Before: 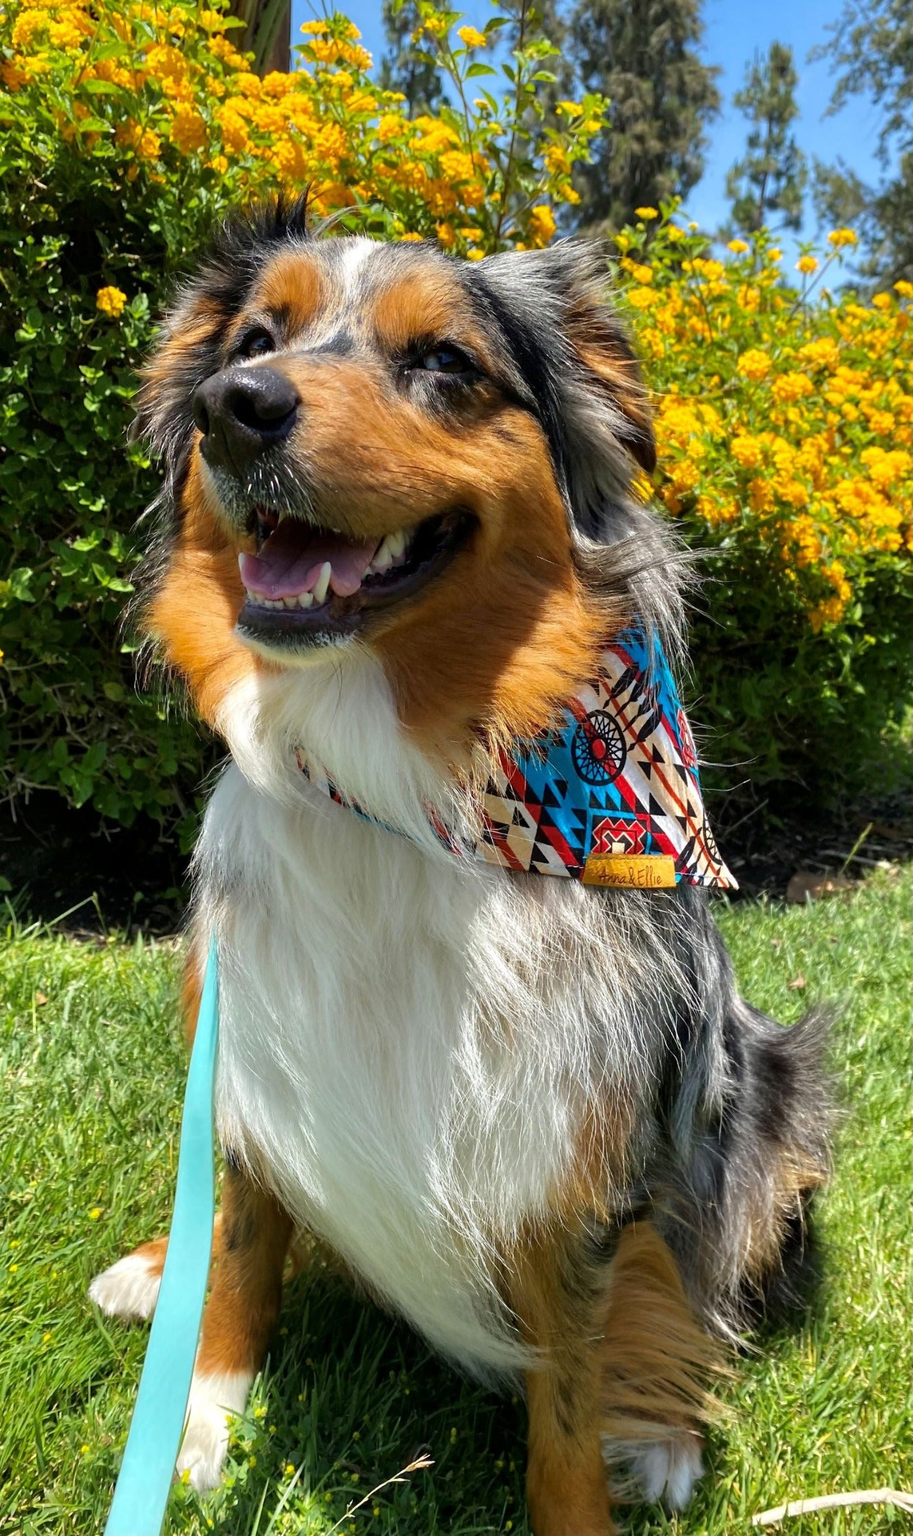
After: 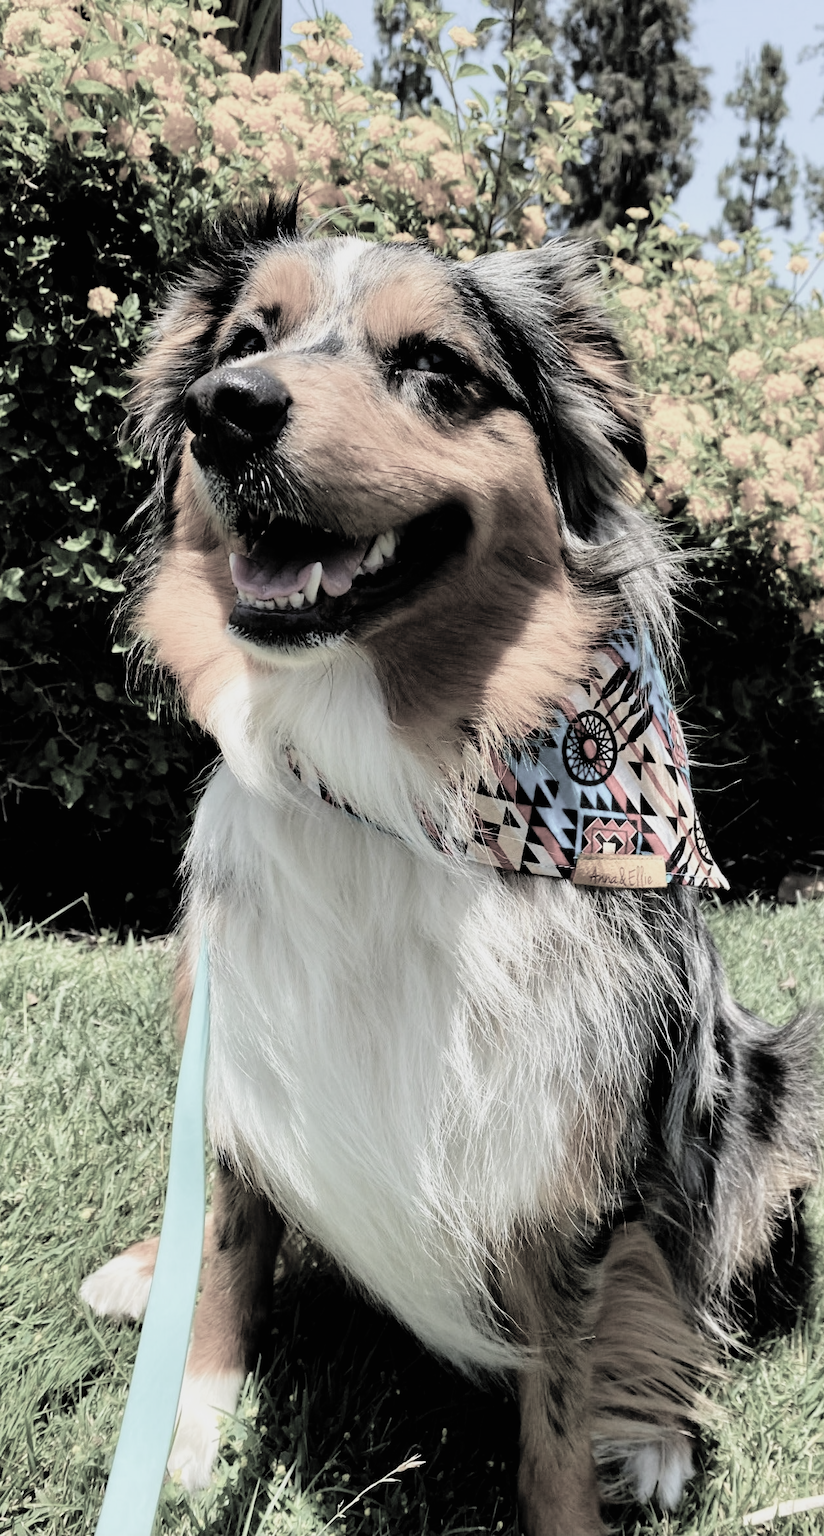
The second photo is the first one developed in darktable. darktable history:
filmic rgb: black relative exposure -5.04 EV, white relative exposure 3.98 EV, hardness 2.89, contrast 1.41, highlights saturation mix -31.44%, color science v4 (2020)
crop and rotate: left 1.061%, right 8.531%
contrast brightness saturation: brightness 0.144
